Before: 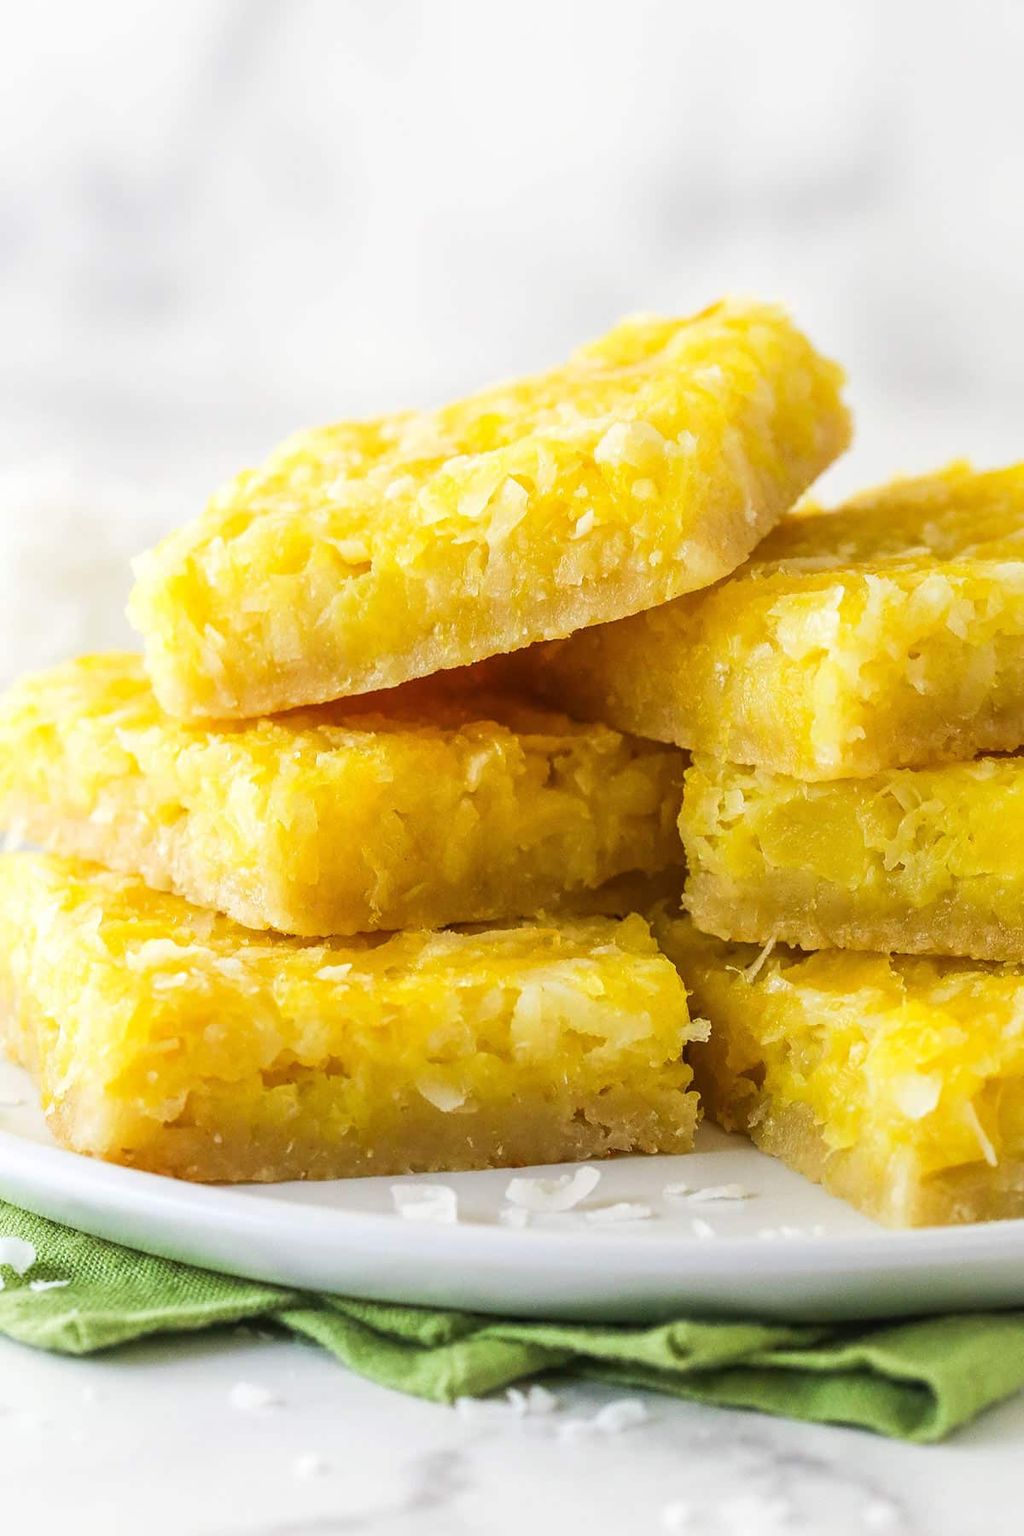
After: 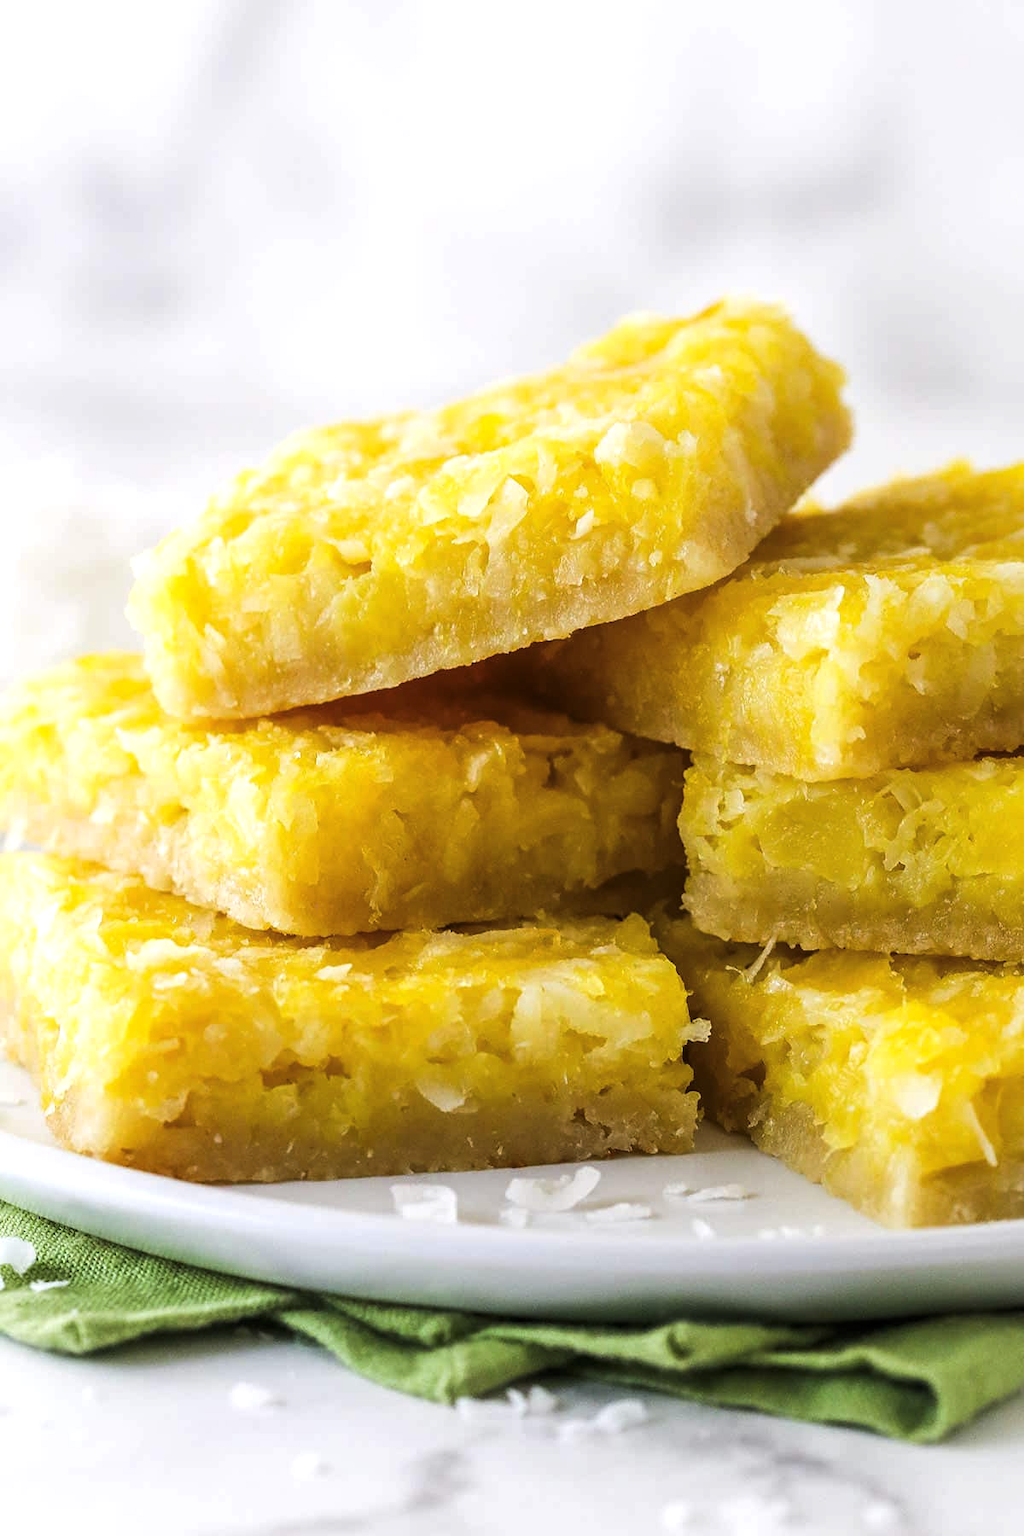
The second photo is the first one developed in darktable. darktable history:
levels: levels [0.029, 0.545, 0.971]
white balance: red 1.004, blue 1.024
